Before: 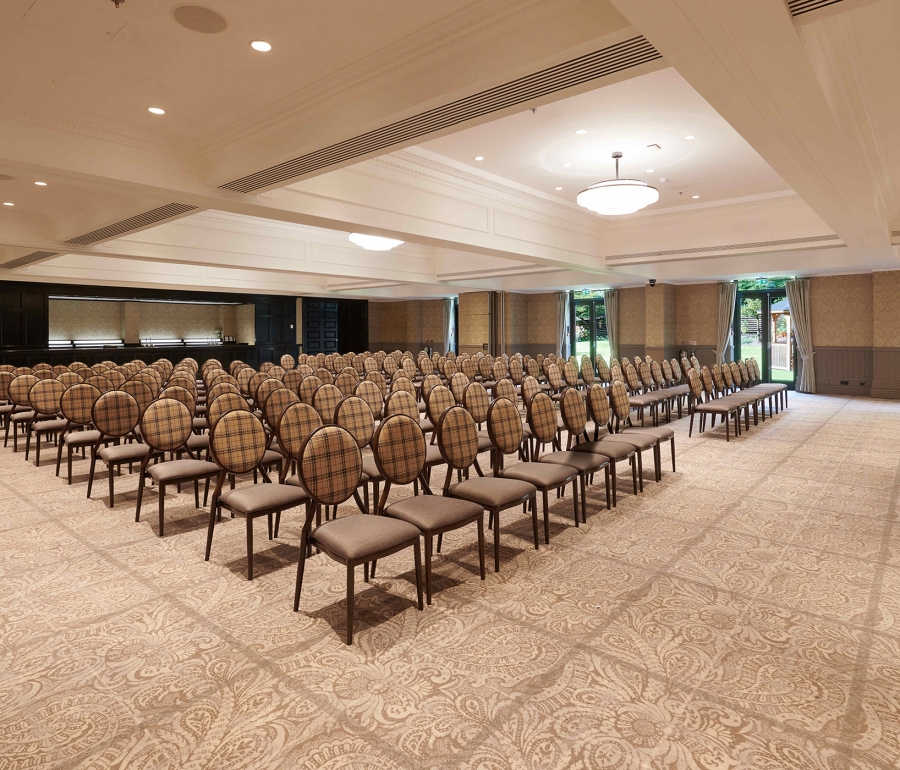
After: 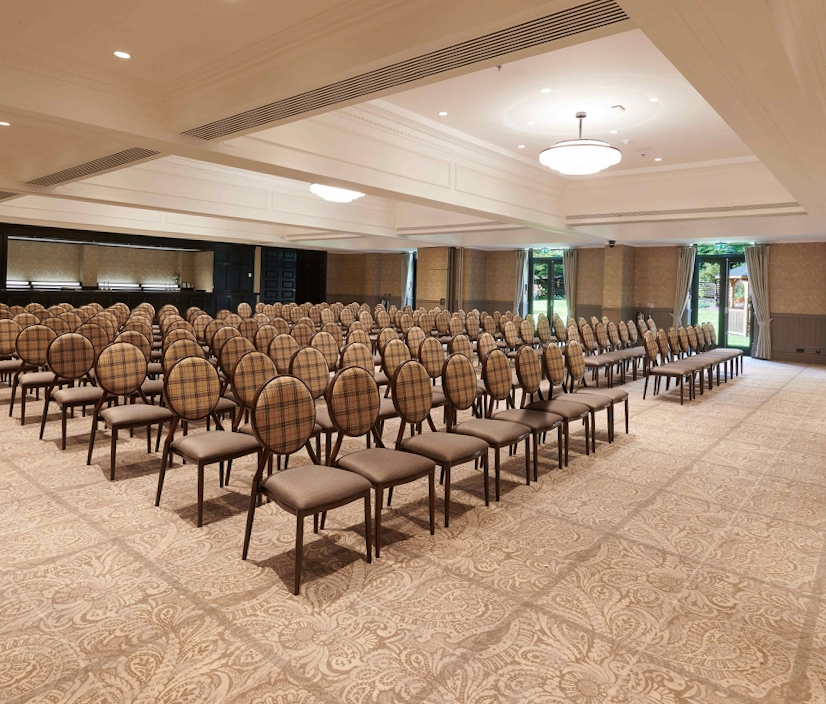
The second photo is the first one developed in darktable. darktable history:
crop and rotate: angle -1.98°, left 3.1%, top 4.251%, right 1.382%, bottom 0.643%
